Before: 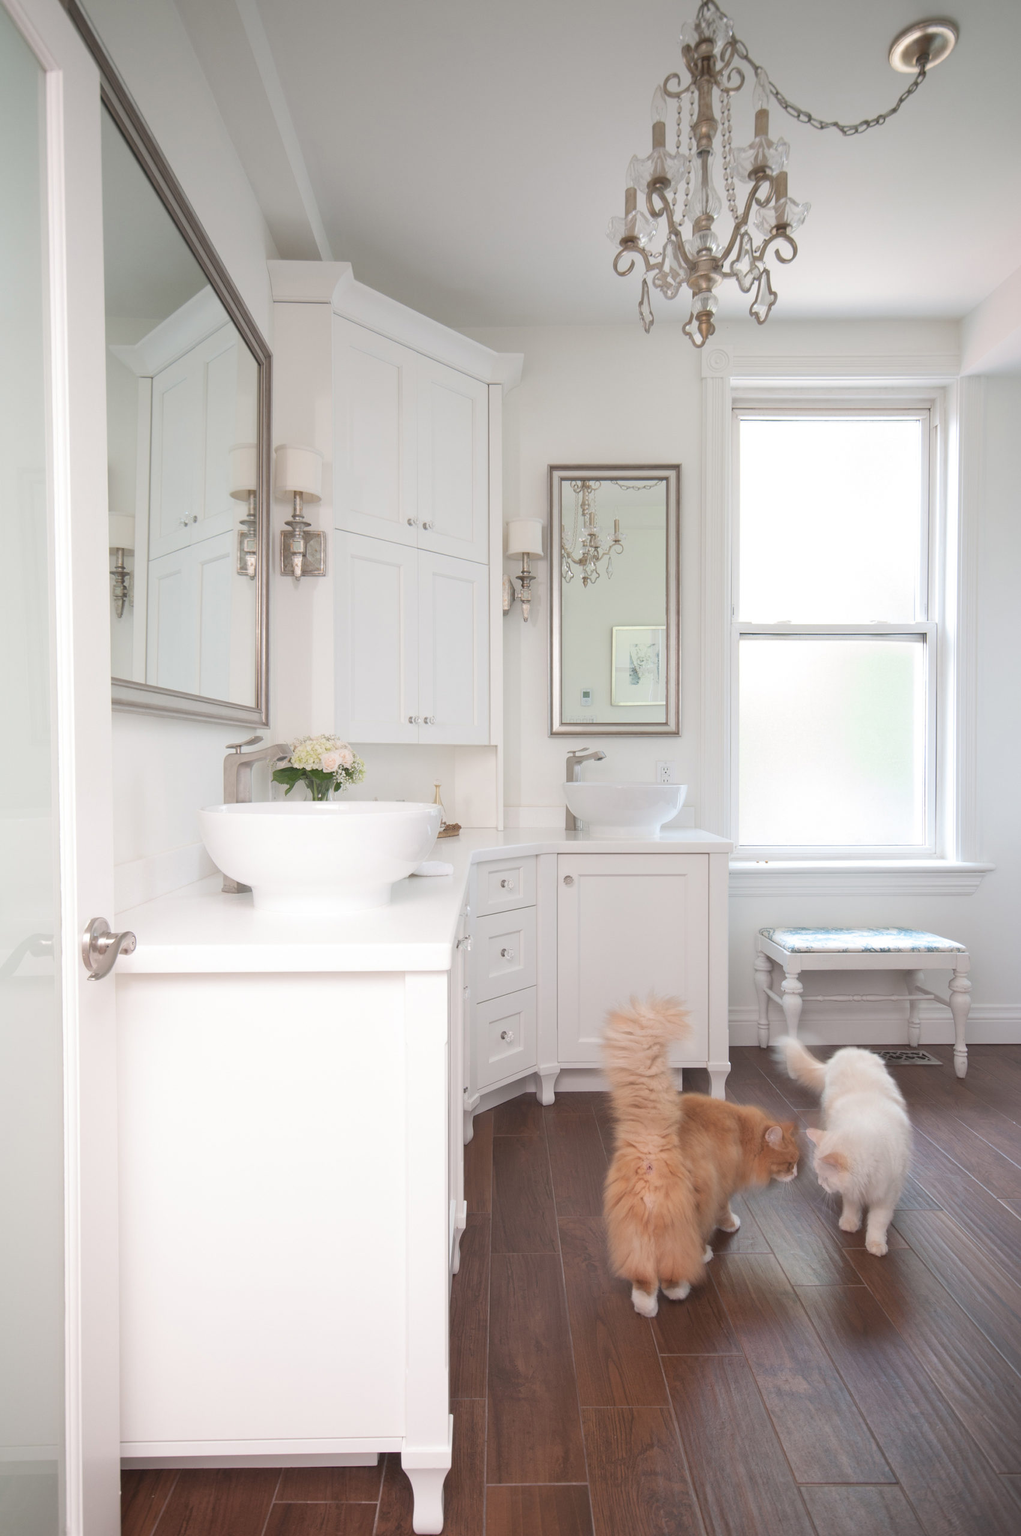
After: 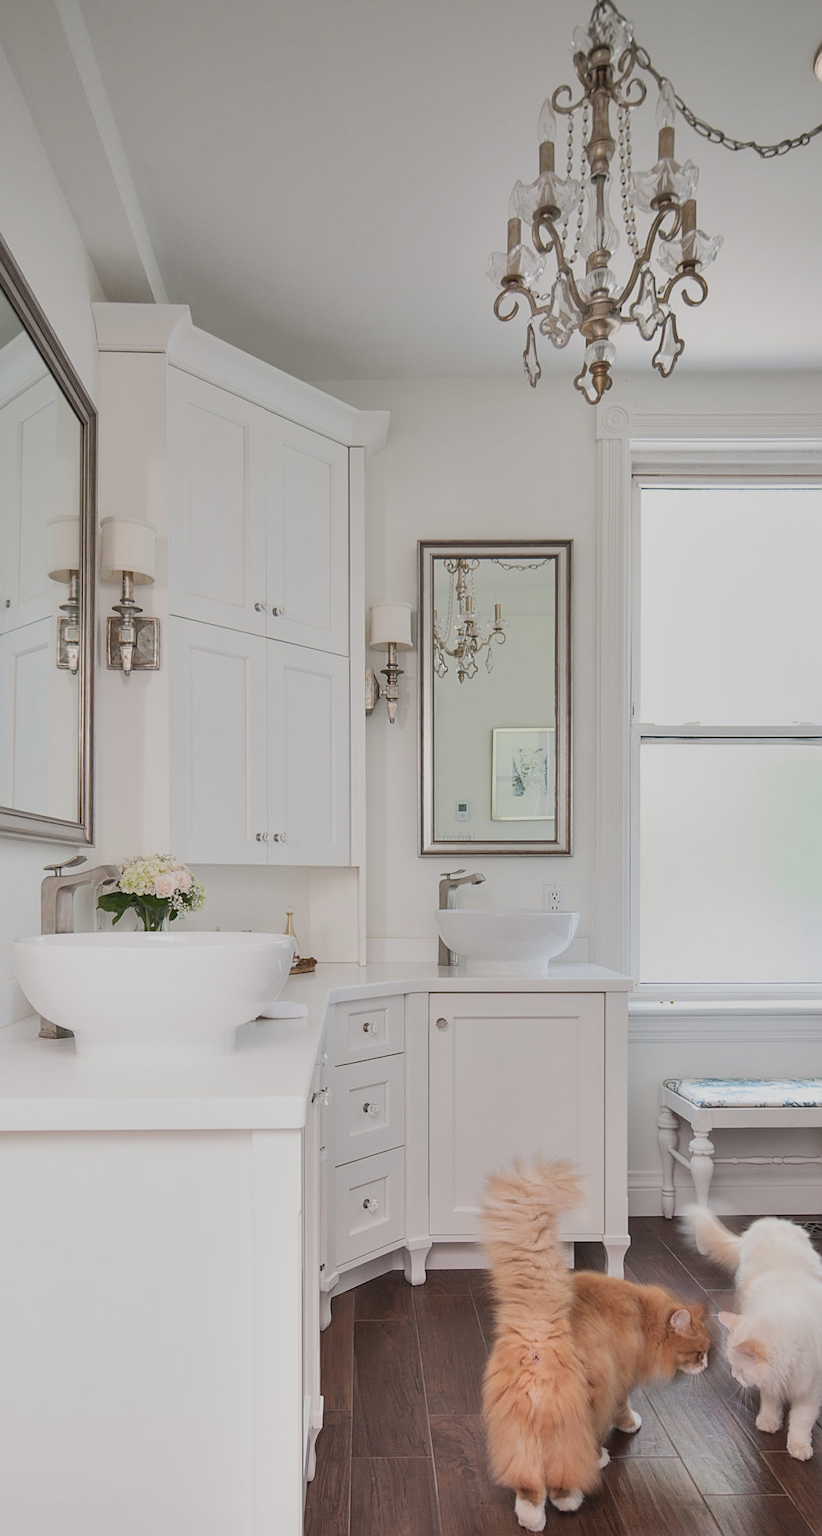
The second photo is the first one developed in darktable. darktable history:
crop: left 18.479%, right 12.2%, bottom 13.971%
sharpen: on, module defaults
local contrast: detail 110%
filmic rgb: black relative exposure -7.5 EV, white relative exposure 5 EV, hardness 3.31, contrast 1.3, contrast in shadows safe
shadows and highlights: shadows 43.71, white point adjustment -1.46, soften with gaussian
color zones: curves: ch1 [(0, 0.513) (0.143, 0.524) (0.286, 0.511) (0.429, 0.506) (0.571, 0.503) (0.714, 0.503) (0.857, 0.508) (1, 0.513)]
